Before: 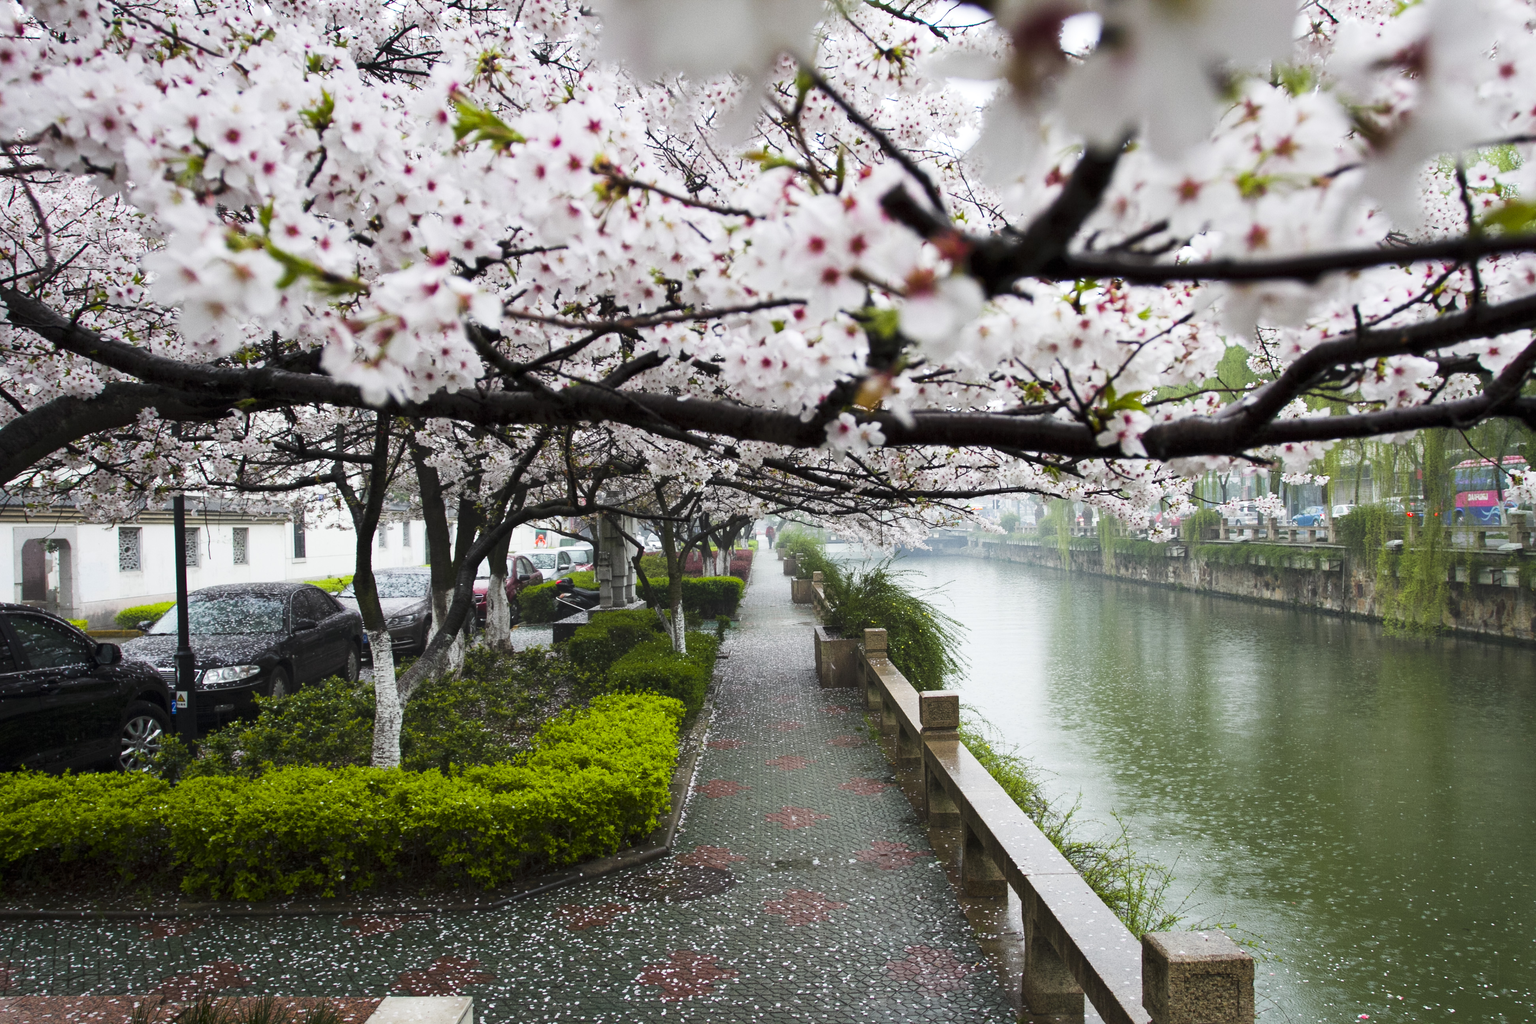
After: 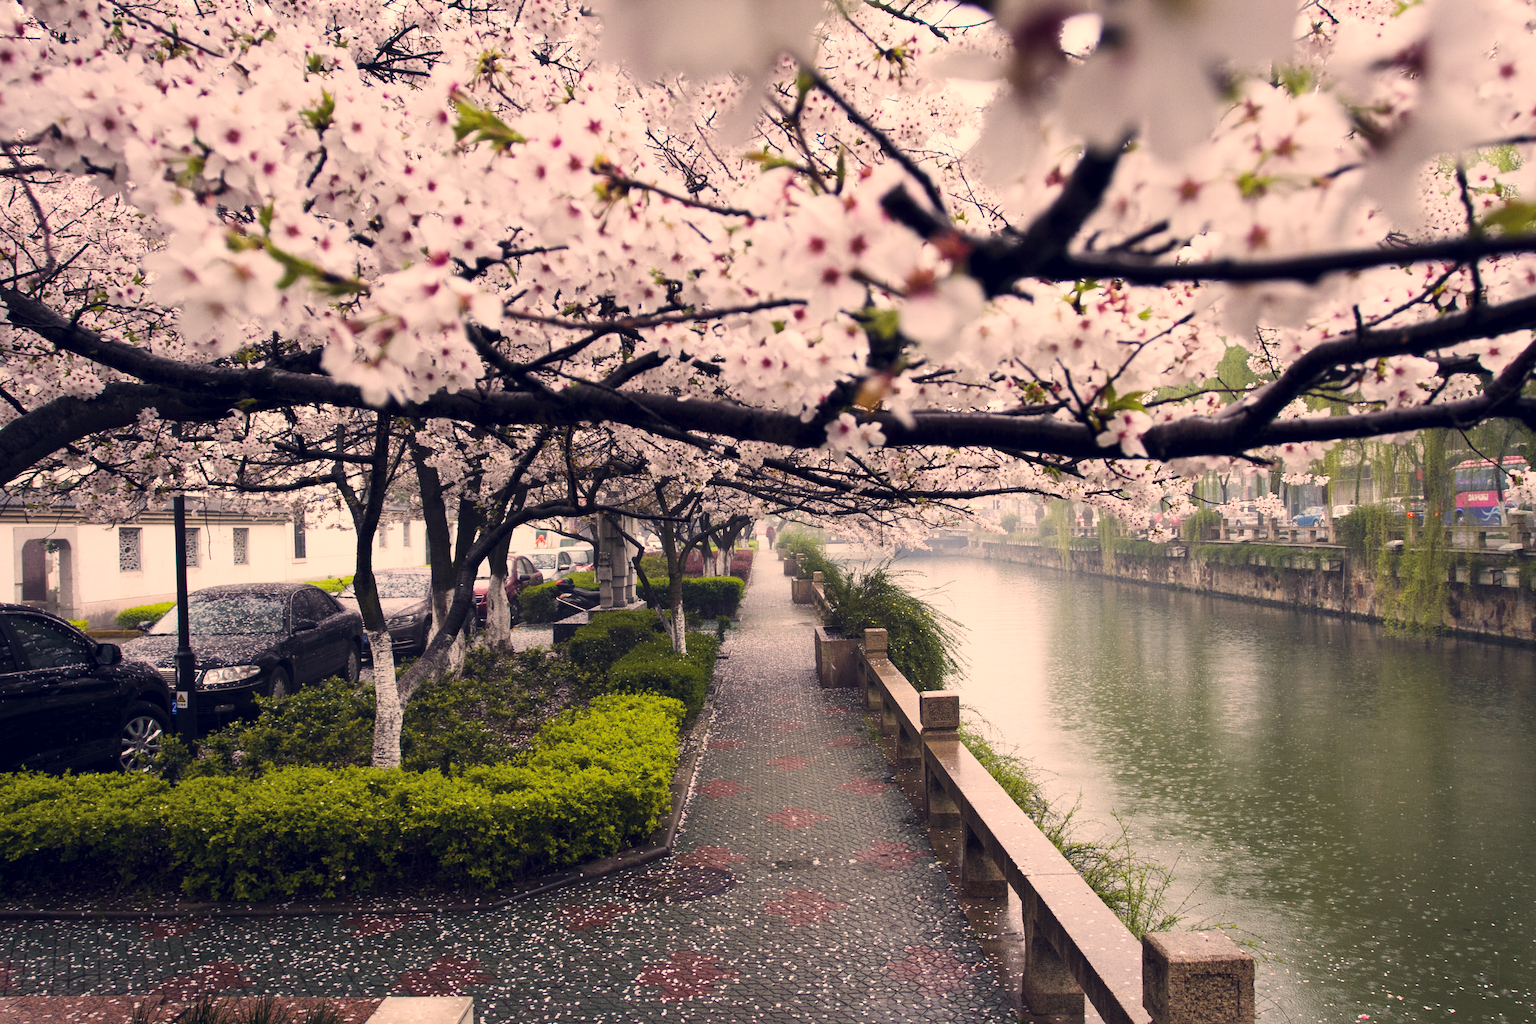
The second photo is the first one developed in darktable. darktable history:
color correction: highlights a* 19.75, highlights b* 27.58, shadows a* 3.33, shadows b* -17.01, saturation 0.761
